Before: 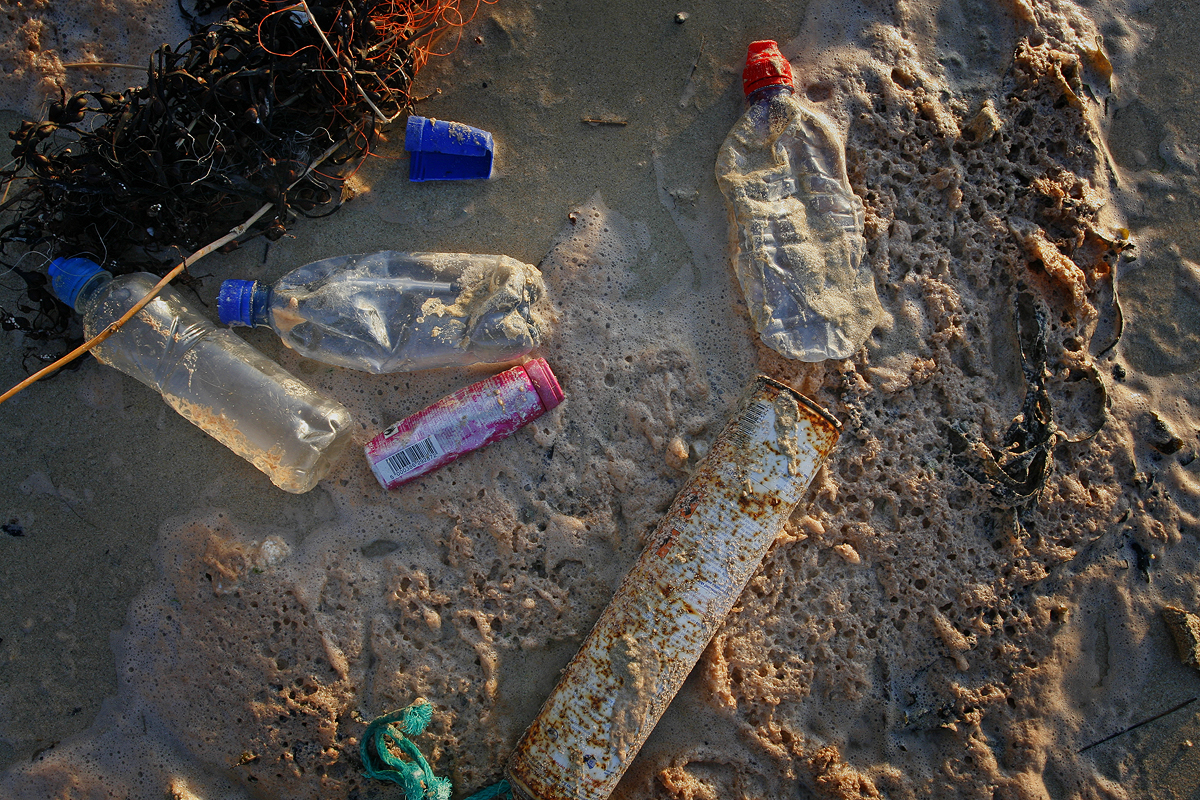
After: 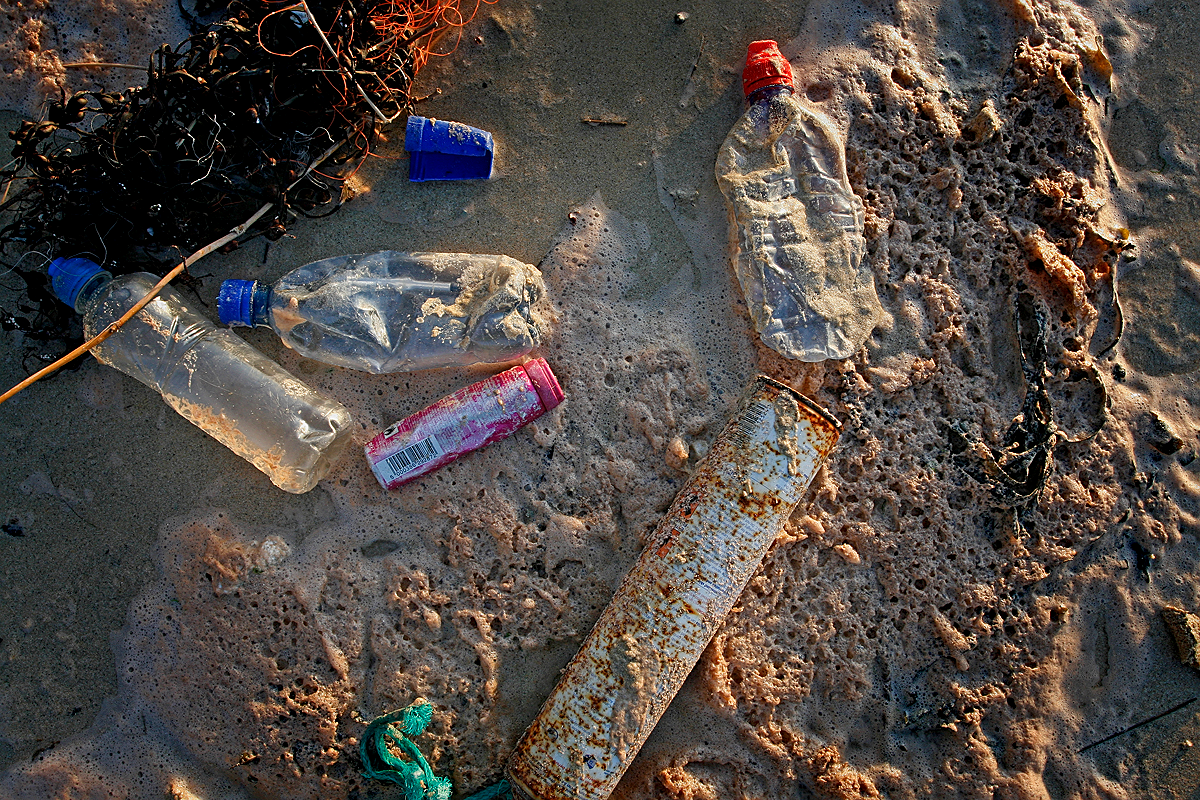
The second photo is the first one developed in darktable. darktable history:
sharpen: on, module defaults
local contrast: highlights 104%, shadows 103%, detail 119%, midtone range 0.2
